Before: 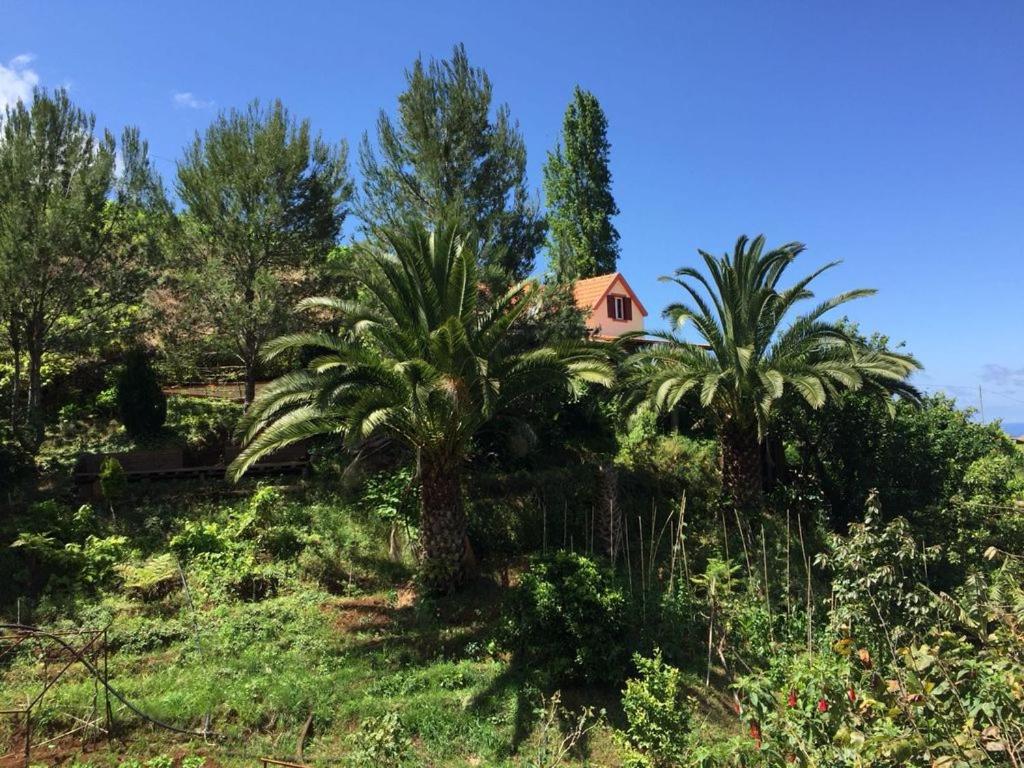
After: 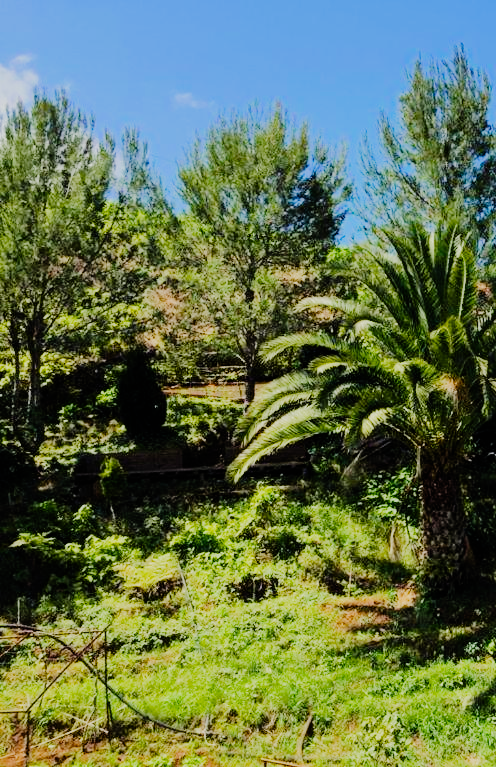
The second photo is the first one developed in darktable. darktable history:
filmic rgb: black relative exposure -7.65 EV, white relative exposure 4.56 EV, hardness 3.61, preserve chrominance no, color science v4 (2020), type of noise poissonian
crop and rotate: left 0.016%, top 0%, right 51.499%
color balance rgb: perceptual saturation grading › global saturation 0.697%, global vibrance 50.054%
tone equalizer: -7 EV 0.144 EV, -6 EV 0.617 EV, -5 EV 1.14 EV, -4 EV 1.33 EV, -3 EV 1.14 EV, -2 EV 0.6 EV, -1 EV 0.159 EV, edges refinement/feathering 500, mask exposure compensation -1.57 EV, preserve details no
